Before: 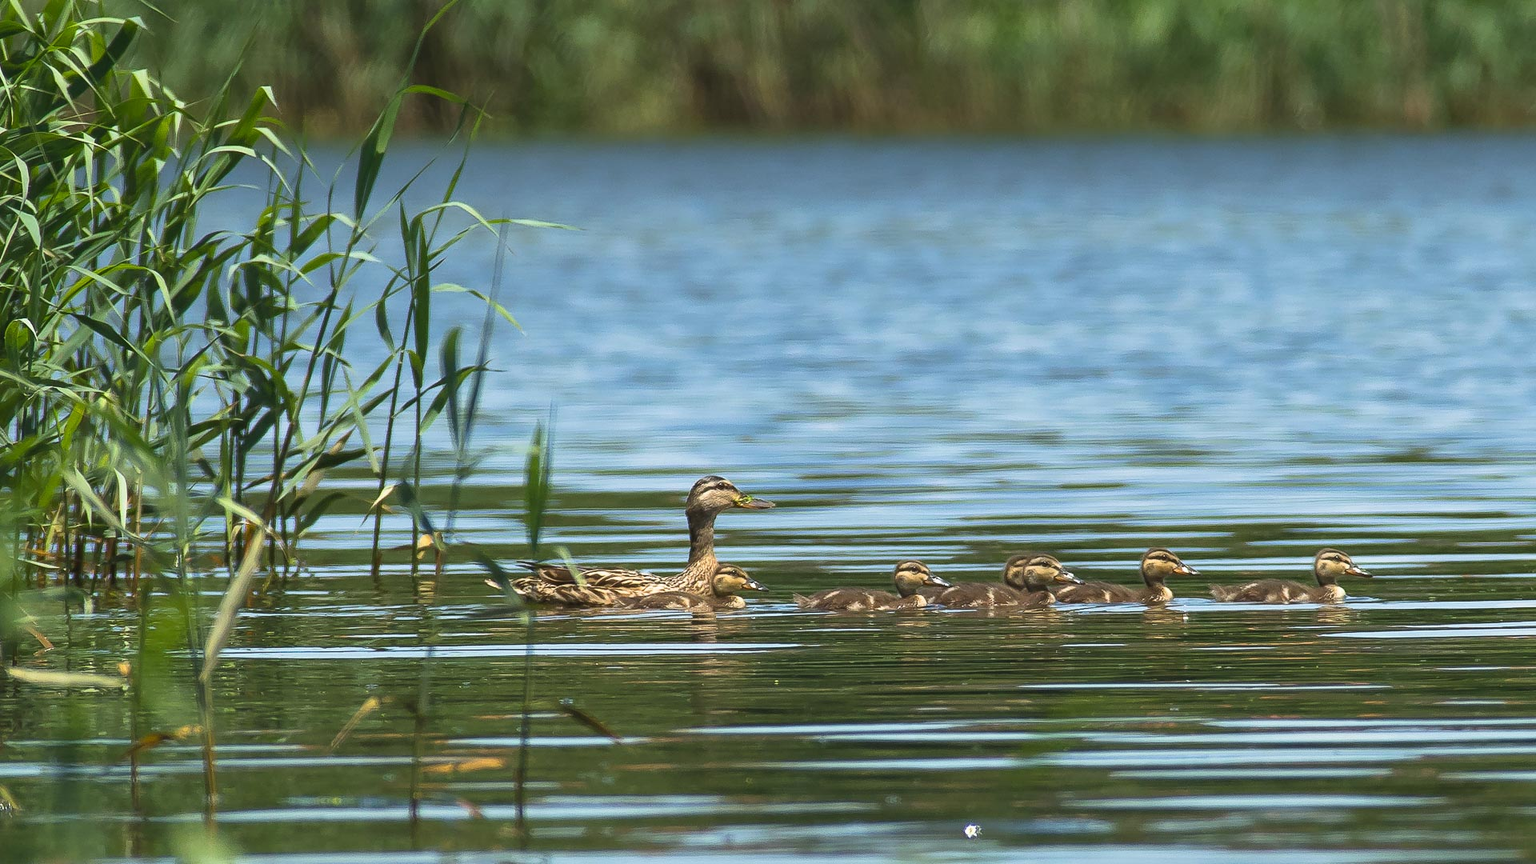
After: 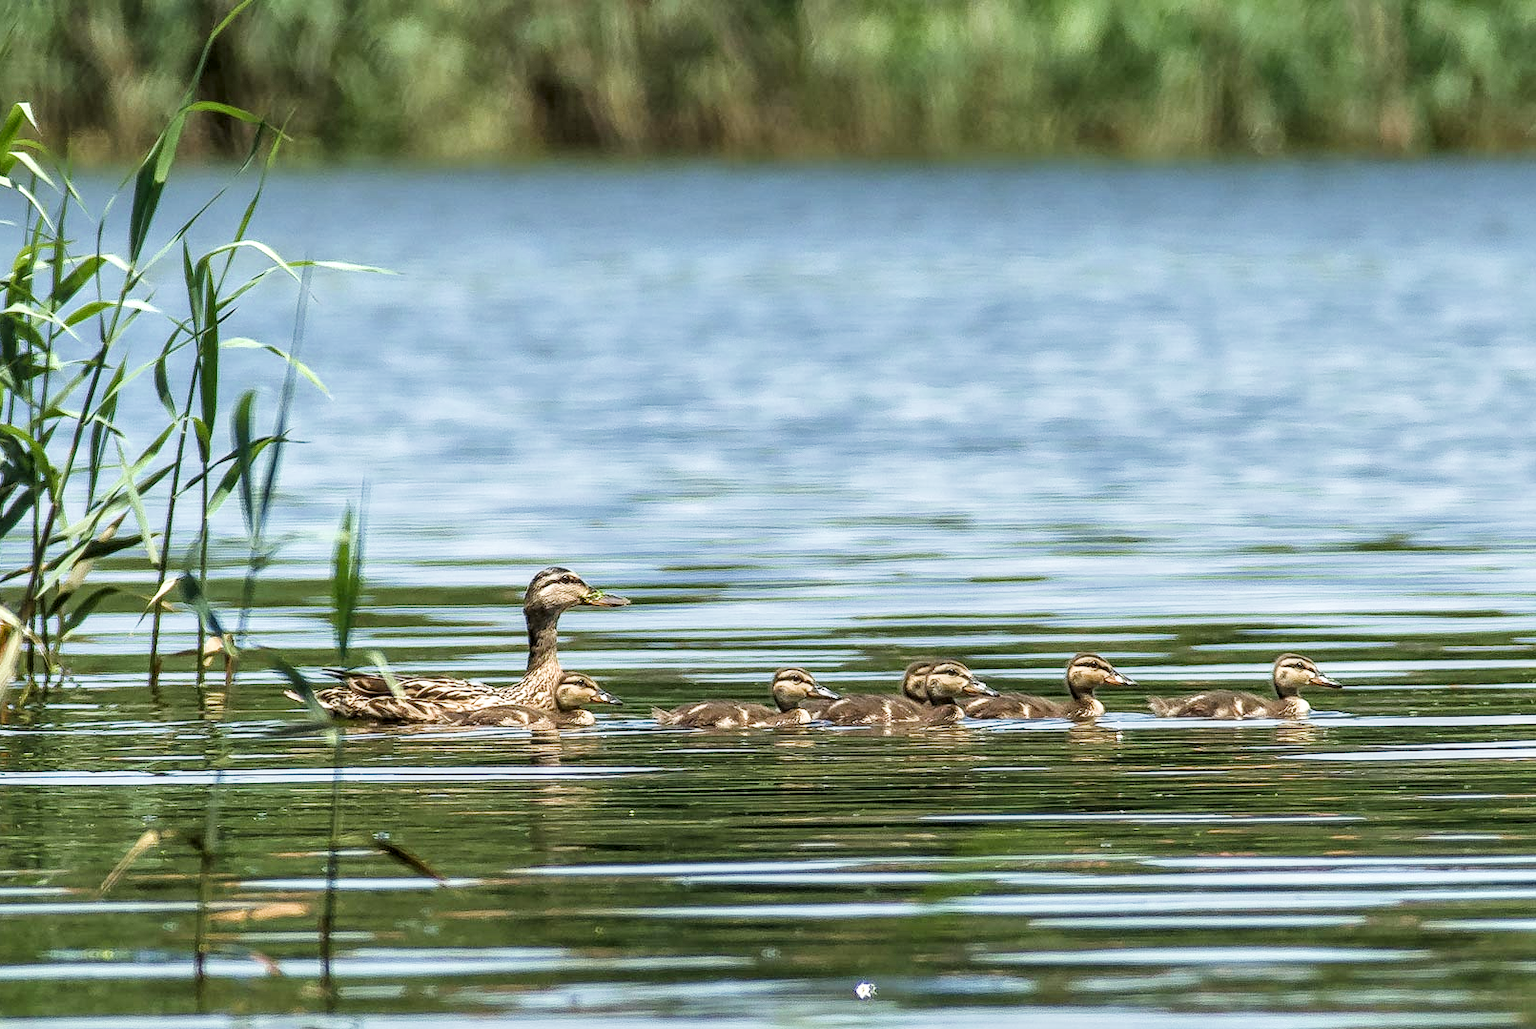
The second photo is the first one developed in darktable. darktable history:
exposure: black level correction 0, exposure 0.952 EV, compensate highlight preservation false
shadows and highlights: radius 125.68, shadows 30.46, highlights -30.78, low approximation 0.01, soften with gaussian
filmic rgb: black relative exposure -7.65 EV, white relative exposure 4.56 EV, hardness 3.61, add noise in highlights 0, color science v3 (2019), use custom middle-gray values true, contrast in highlights soft
crop: left 16.092%
local contrast: highlights 60%, shadows 61%, detail 160%
